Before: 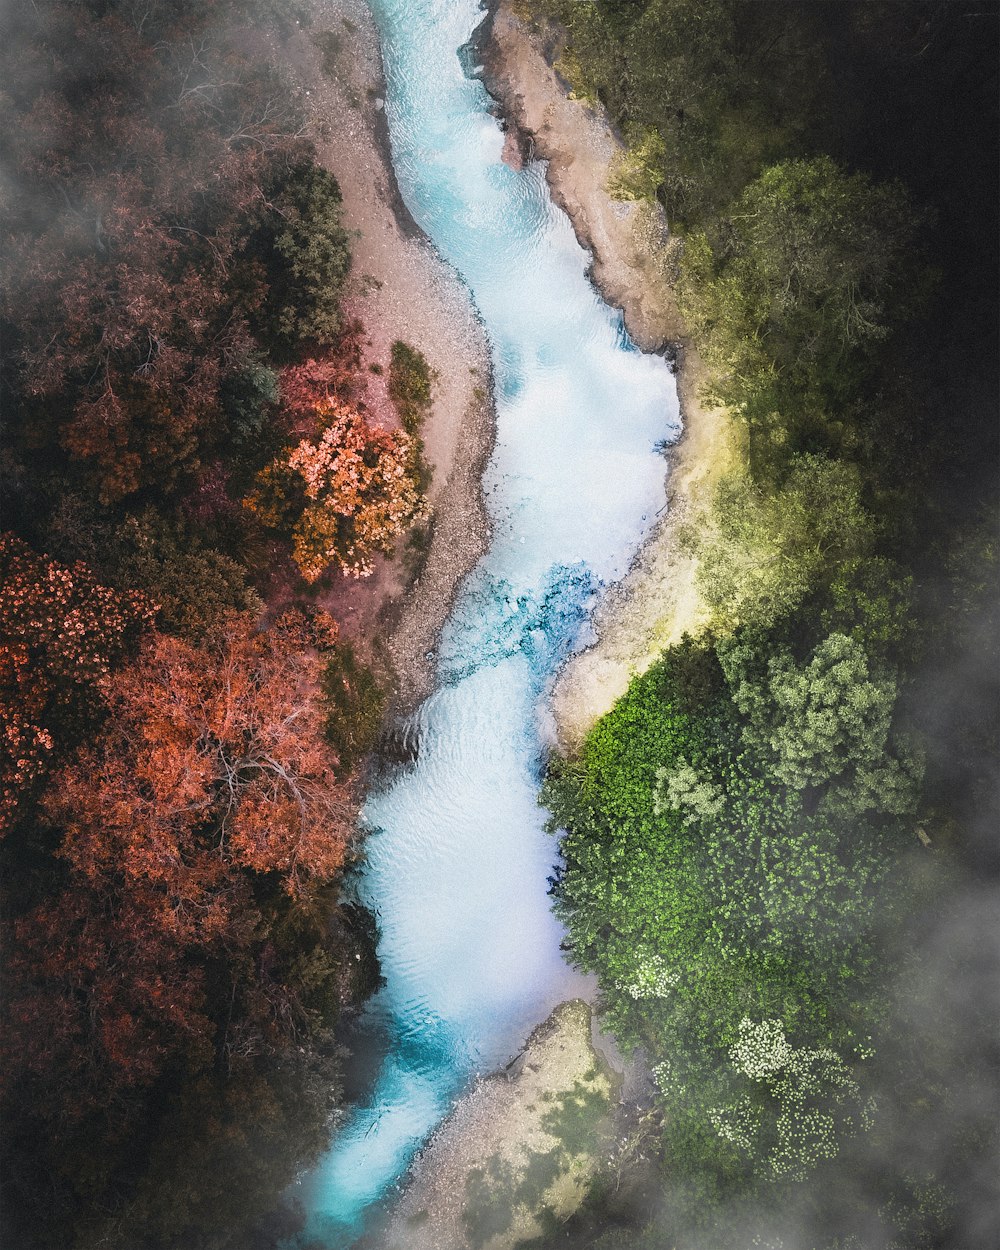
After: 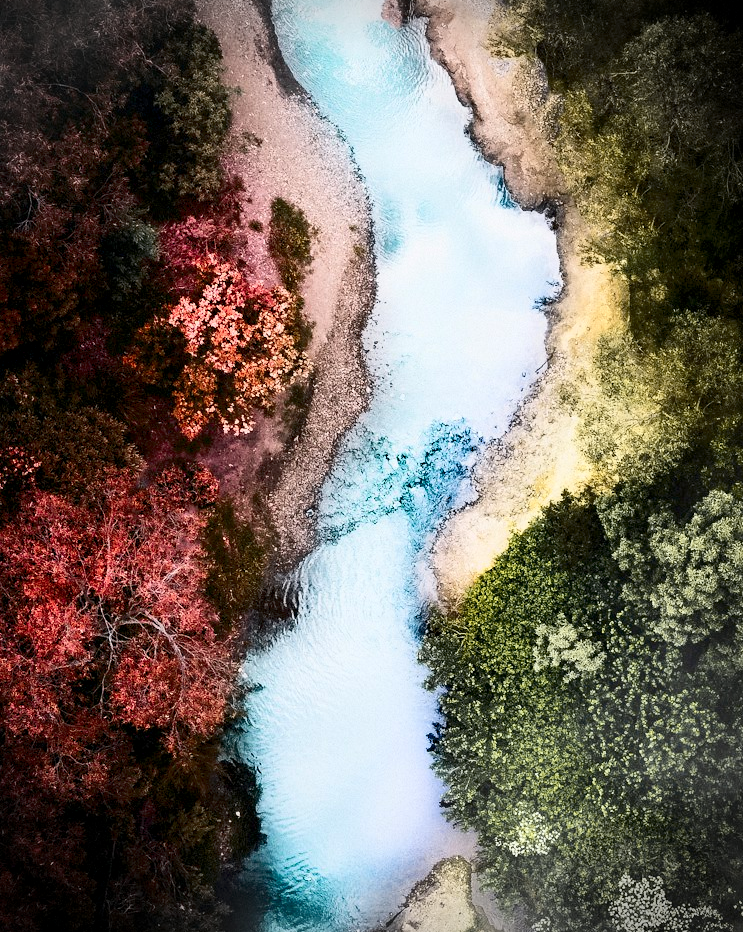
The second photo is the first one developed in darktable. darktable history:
vignetting: fall-off start 87.58%, fall-off radius 24.2%
crop and rotate: left 12.055%, top 11.466%, right 13.638%, bottom 13.908%
contrast brightness saturation: contrast 0.298
color balance rgb: global offset › luminance -1.417%, perceptual saturation grading › global saturation 0.024%
tone equalizer: mask exposure compensation -0.494 EV
color zones: curves: ch1 [(0.263, 0.53) (0.376, 0.287) (0.487, 0.512) (0.748, 0.547) (1, 0.513)]; ch2 [(0.262, 0.45) (0.751, 0.477)]
